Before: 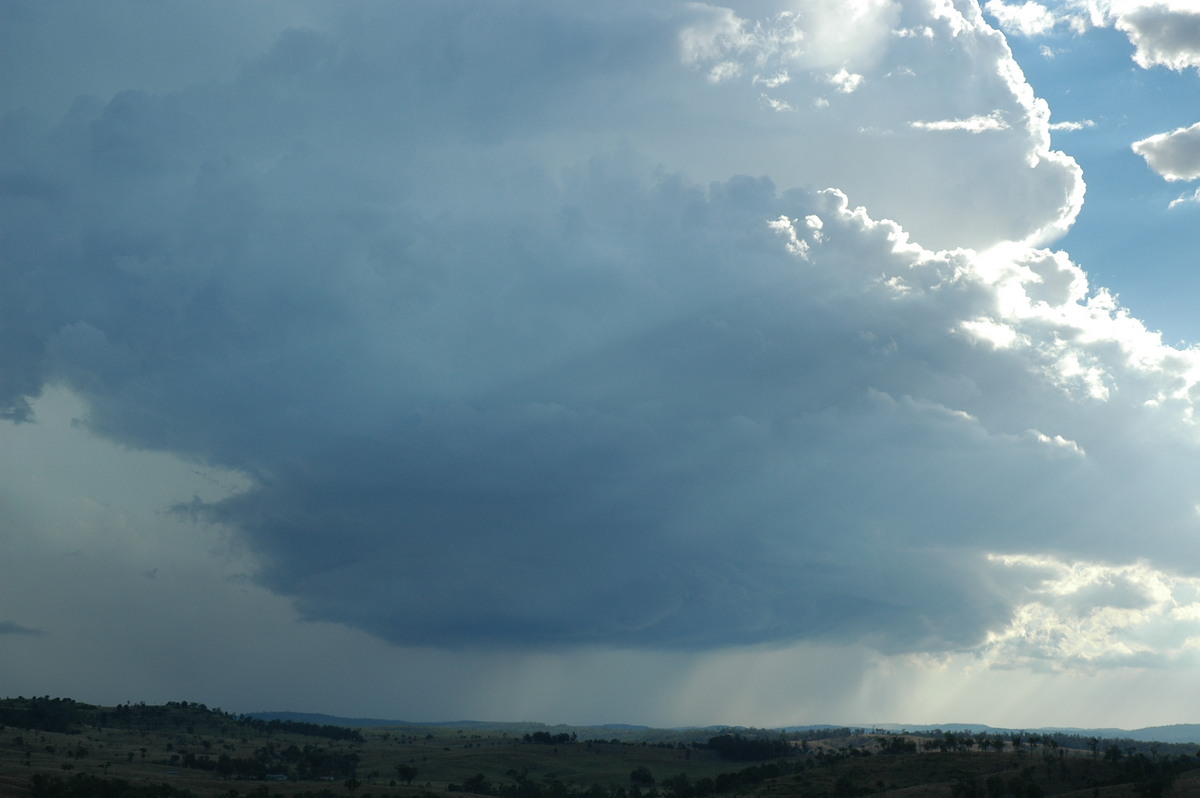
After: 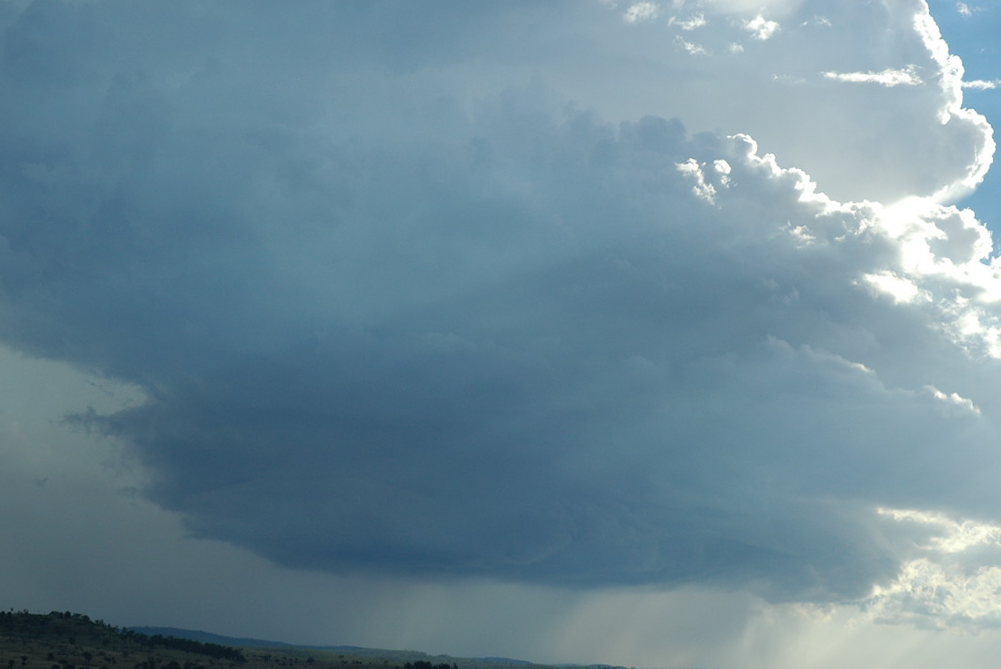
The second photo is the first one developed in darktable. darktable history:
crop and rotate: angle -3.08°, left 5.16%, top 5.181%, right 4.734%, bottom 4.296%
